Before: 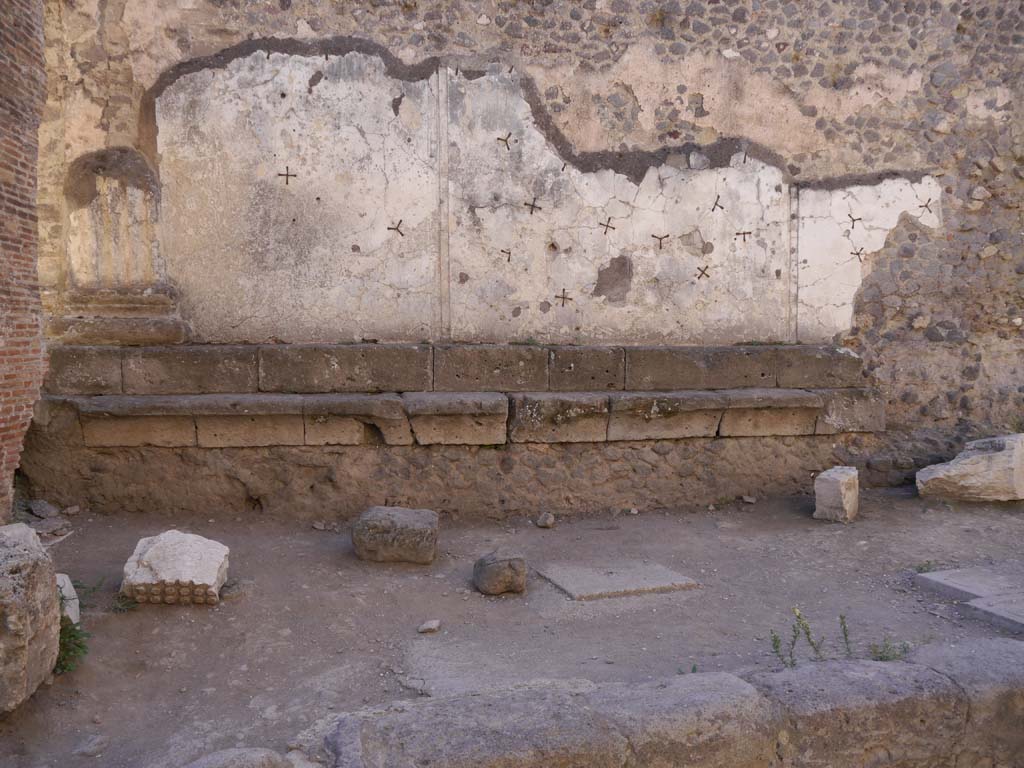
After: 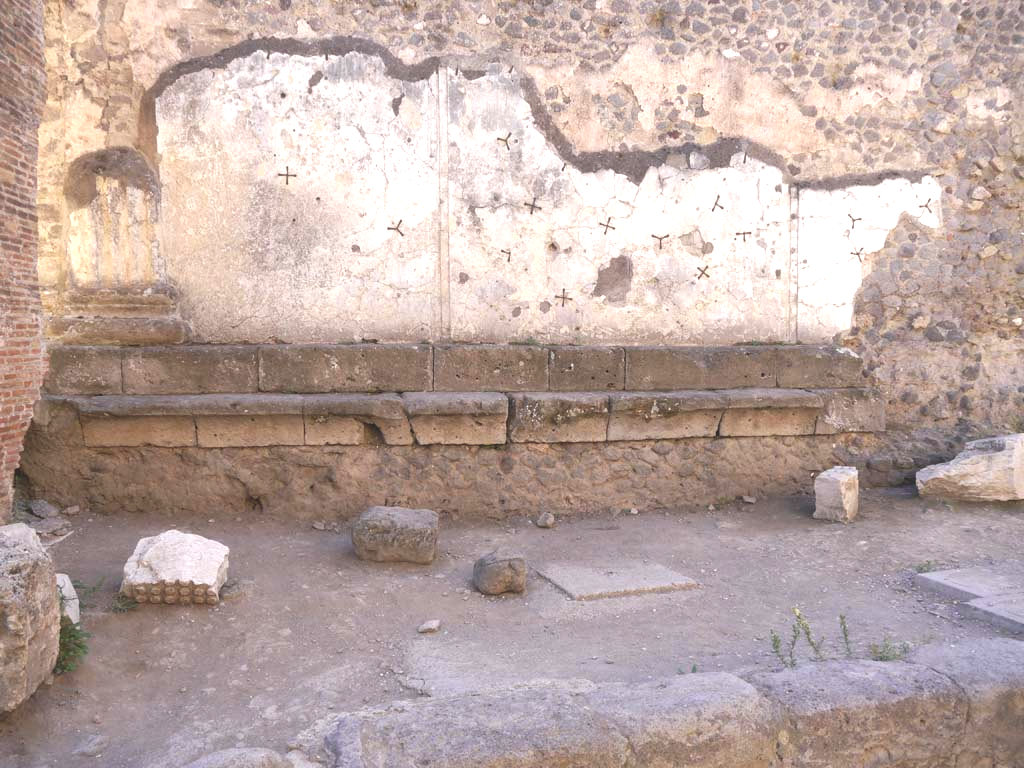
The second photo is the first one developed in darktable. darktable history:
haze removal: strength -0.05
exposure: black level correction -0.005, exposure 1 EV, compensate highlight preservation false
